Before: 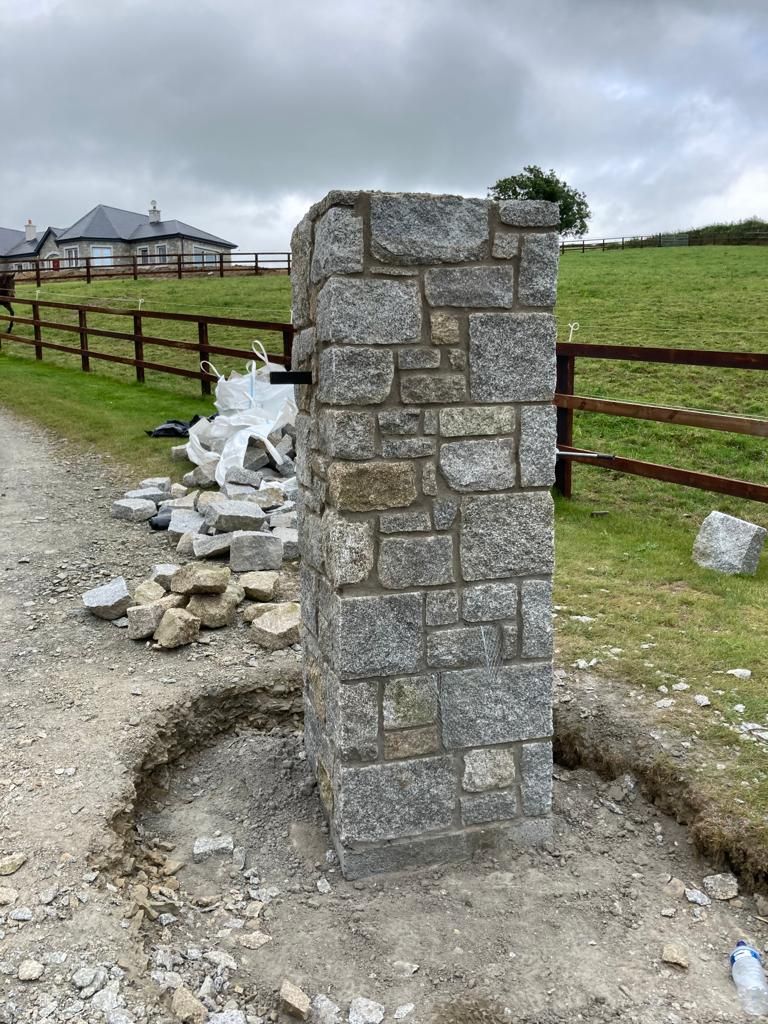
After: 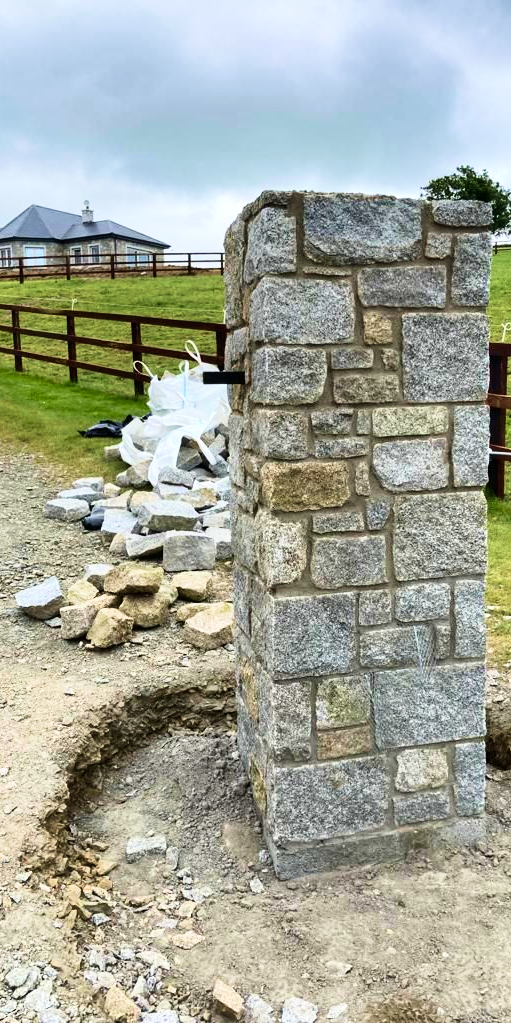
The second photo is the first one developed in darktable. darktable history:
base curve: curves: ch0 [(0, 0) (0.028, 0.03) (0.121, 0.232) (0.46, 0.748) (0.859, 0.968) (1, 1)]
velvia: strength 45%
crop and rotate: left 8.786%, right 24.548%
shadows and highlights: radius 133.83, soften with gaussian
